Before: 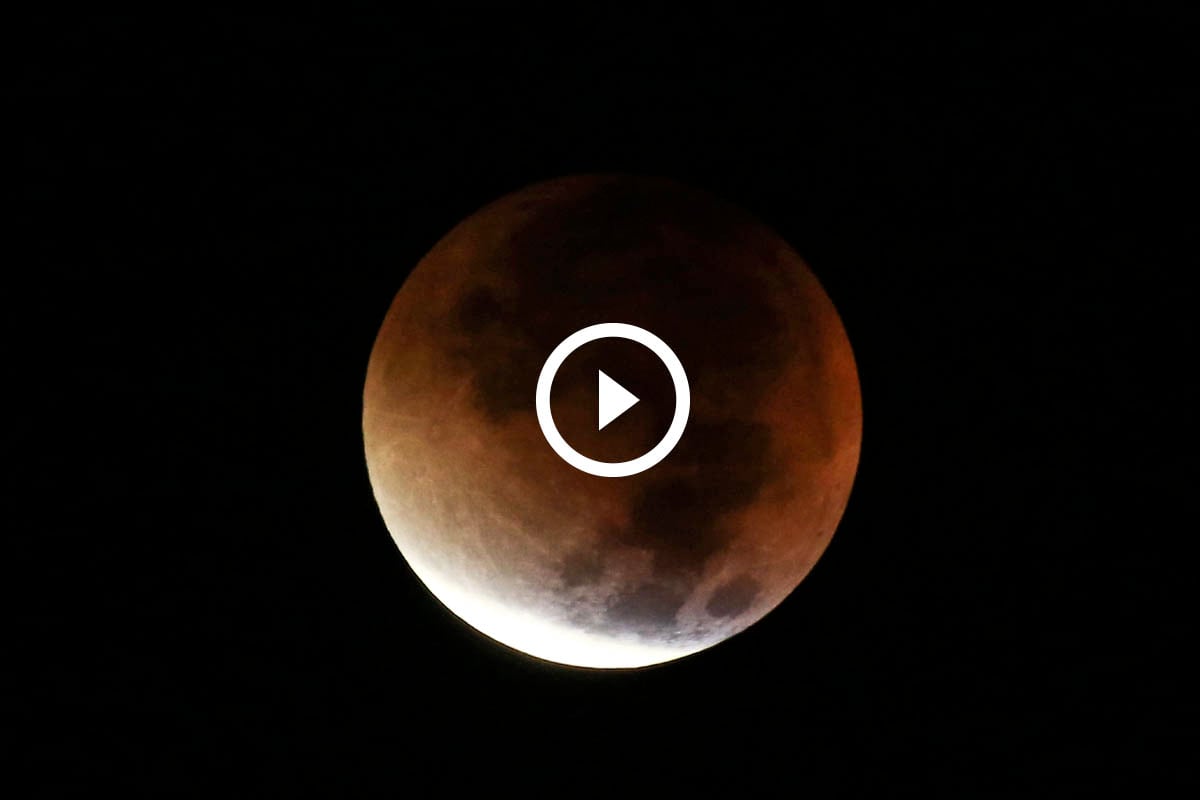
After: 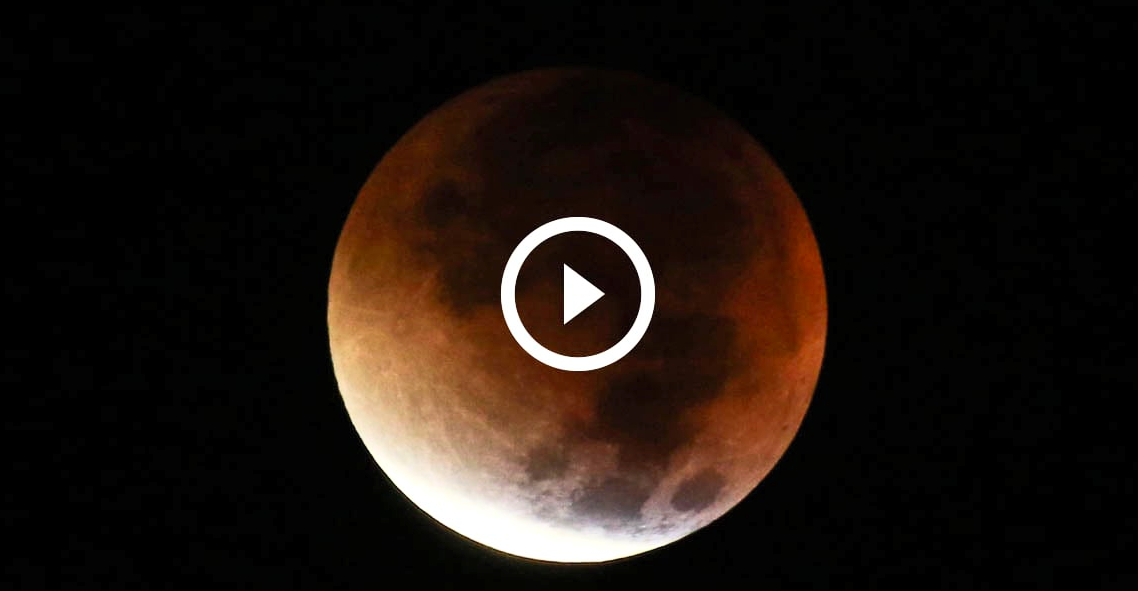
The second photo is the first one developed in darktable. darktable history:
crop and rotate: left 2.947%, top 13.376%, right 2.155%, bottom 12.665%
contrast brightness saturation: contrast 0.2, brightness 0.162, saturation 0.22
